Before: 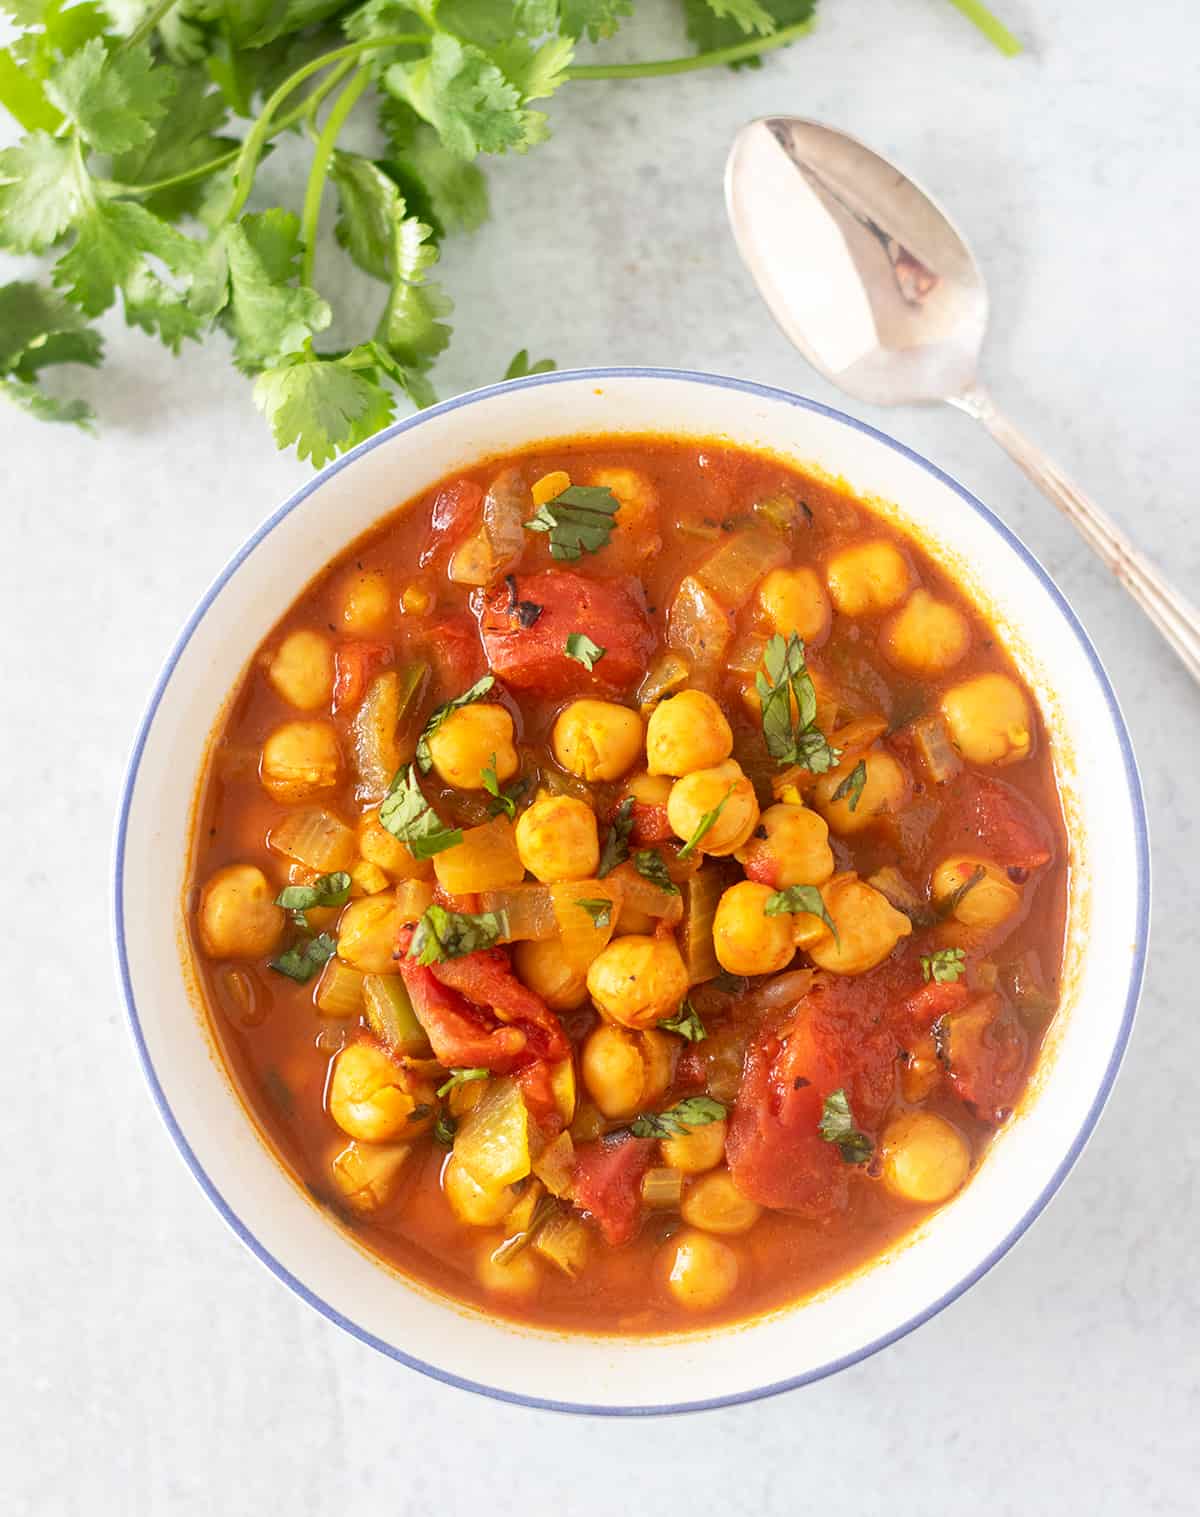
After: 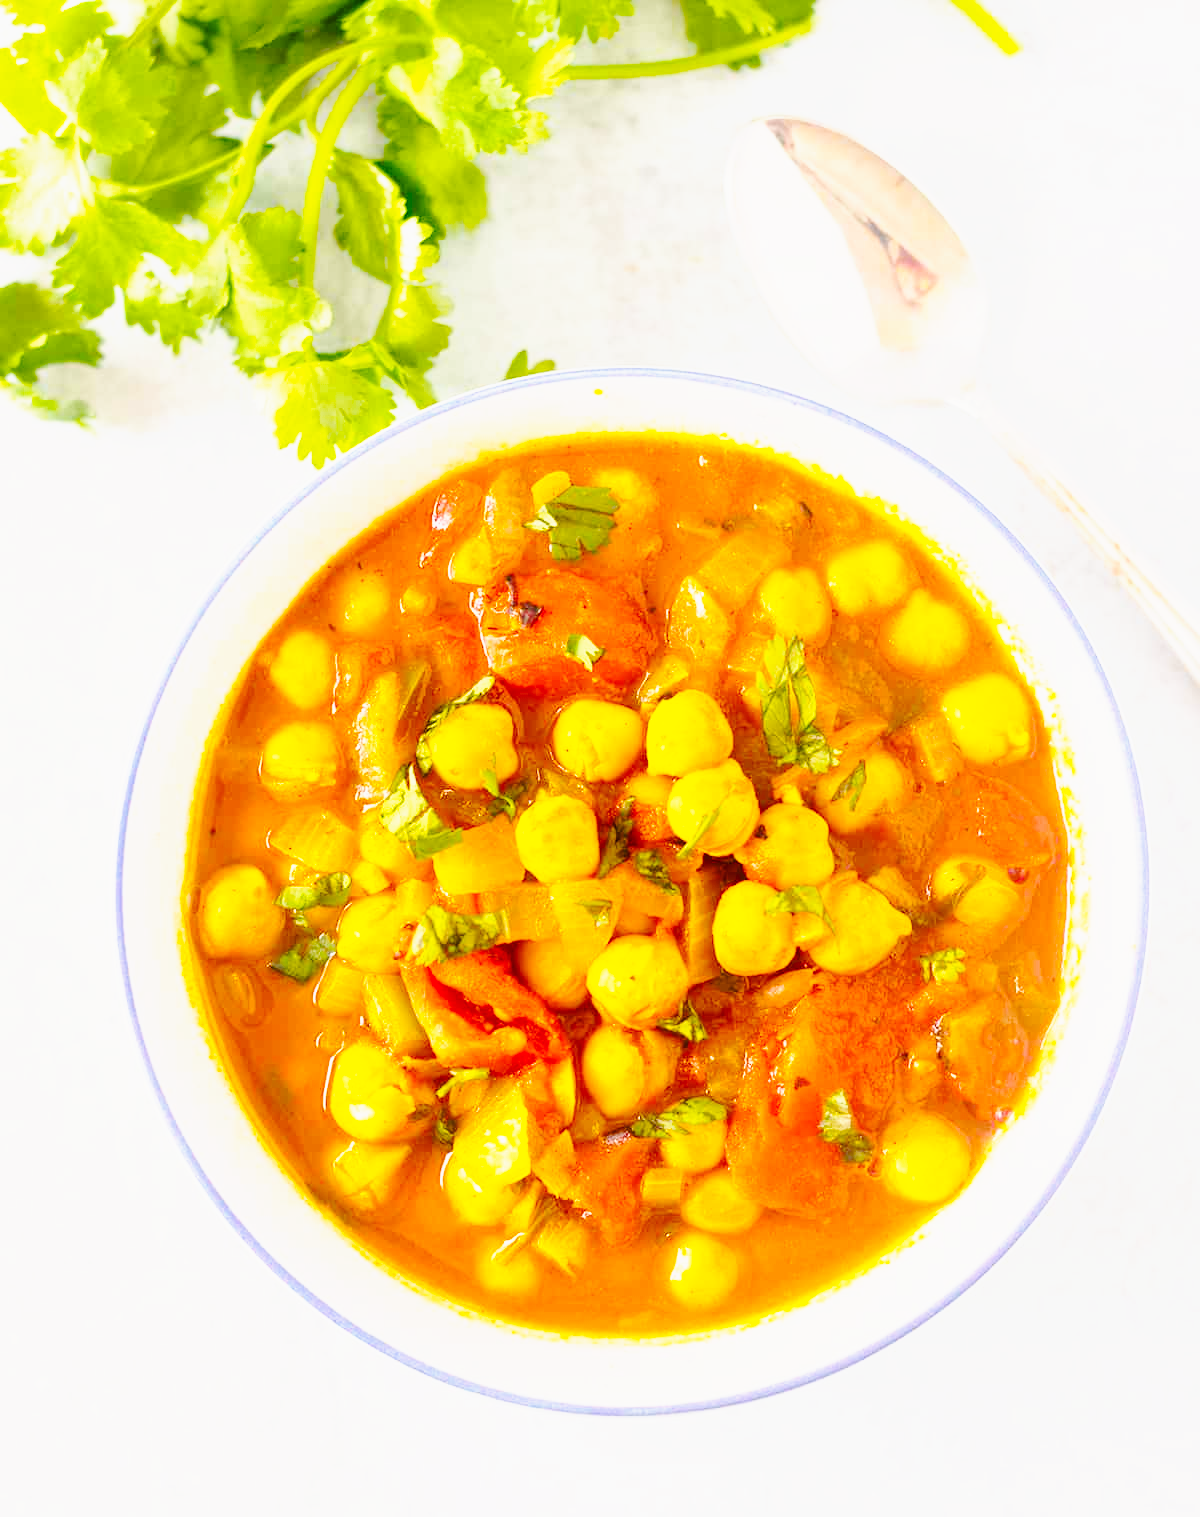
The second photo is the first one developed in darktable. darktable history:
color balance rgb: highlights gain › chroma 1.082%, highlights gain › hue 53.62°, linear chroma grading › global chroma 19.551%, perceptual saturation grading › global saturation 30.339%, global vibrance 20%
exposure: black level correction 0, exposure 0.396 EV, compensate exposure bias true, compensate highlight preservation false
base curve: curves: ch0 [(0, 0) (0.025, 0.046) (0.112, 0.277) (0.467, 0.74) (0.814, 0.929) (1, 0.942)], preserve colors none
